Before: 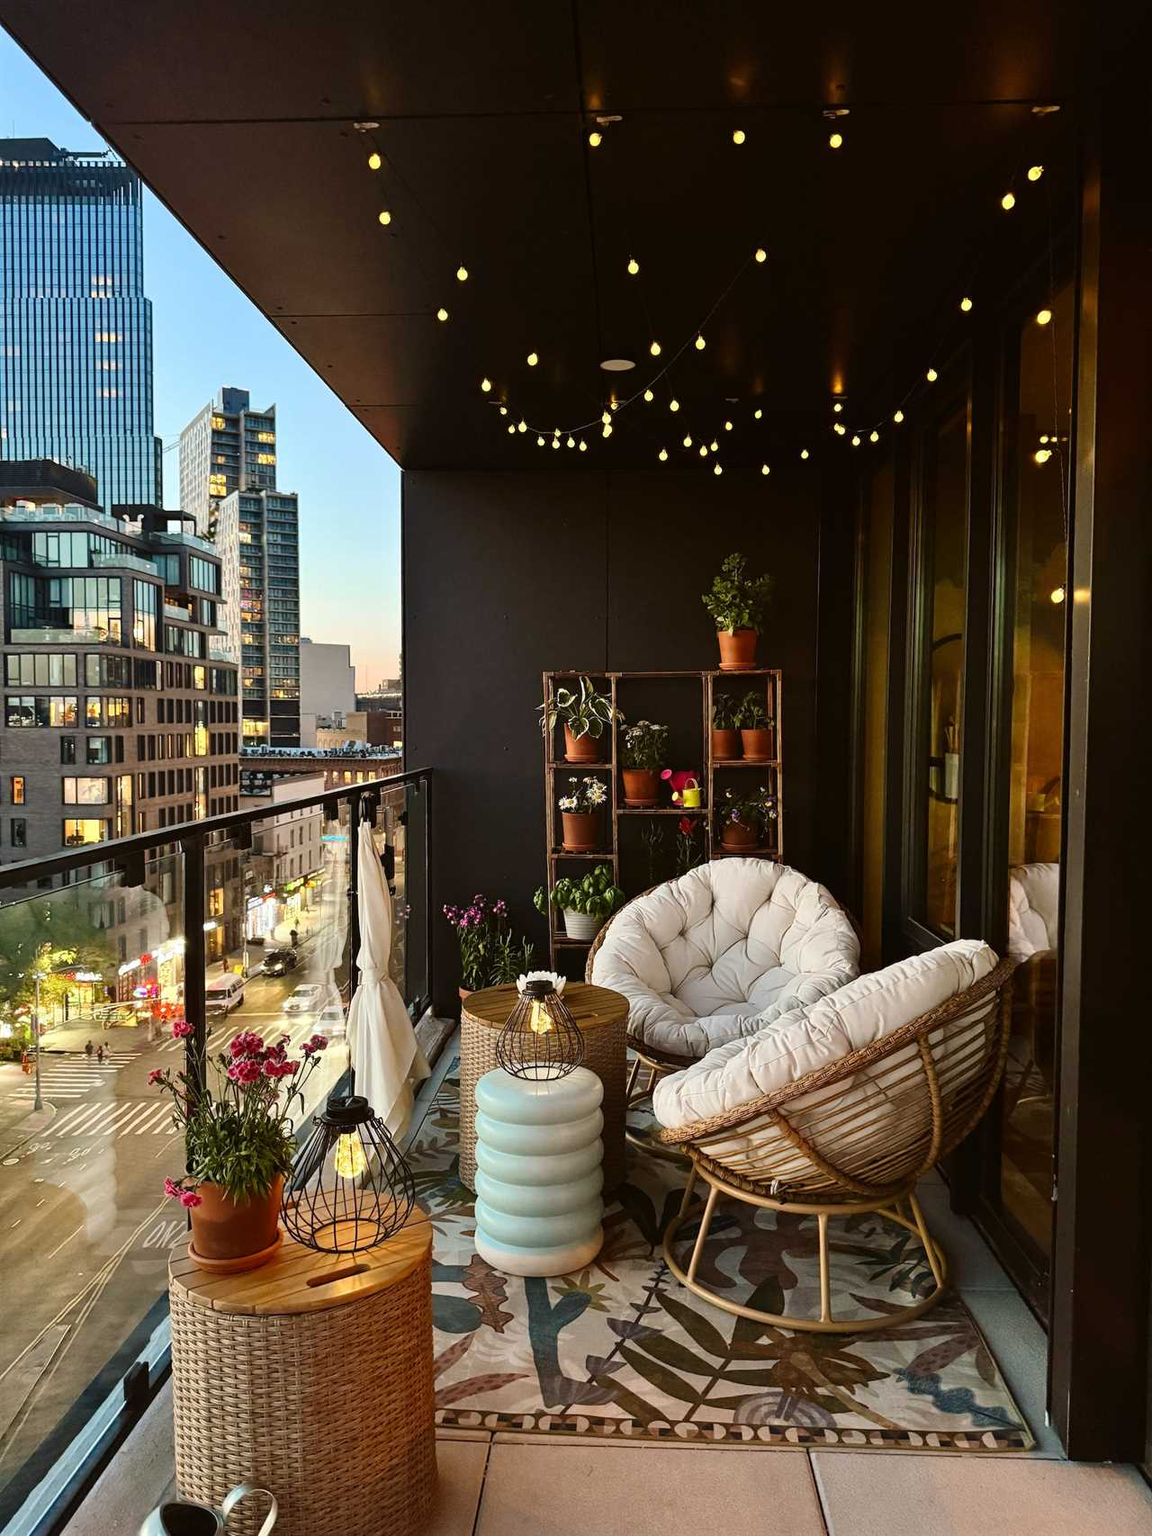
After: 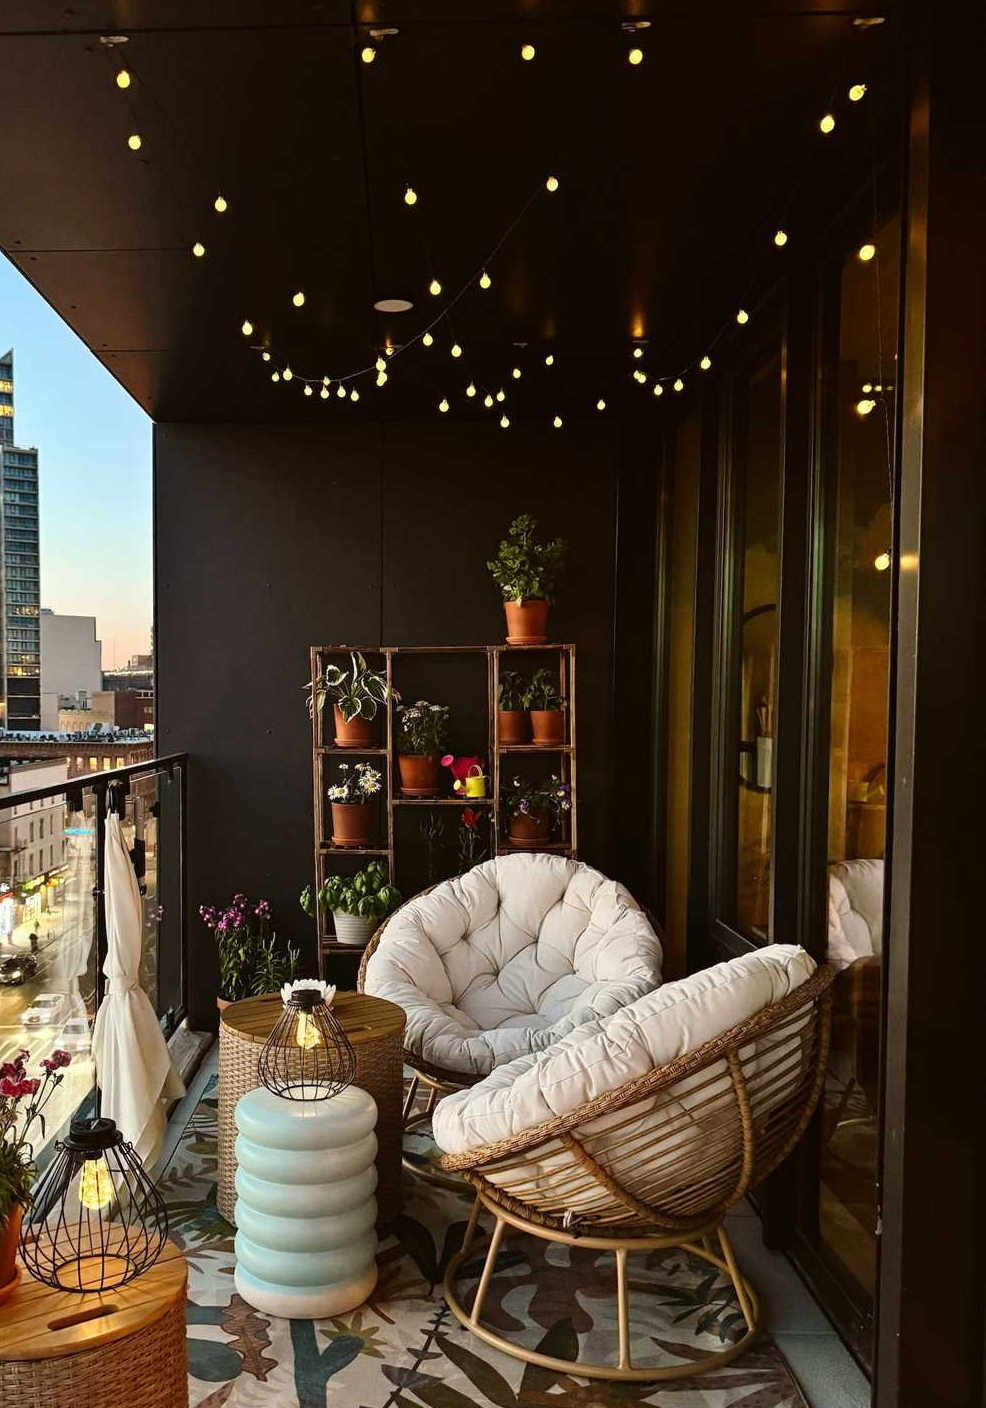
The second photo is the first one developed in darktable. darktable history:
crop: left 22.917%, top 5.865%, bottom 11.598%
